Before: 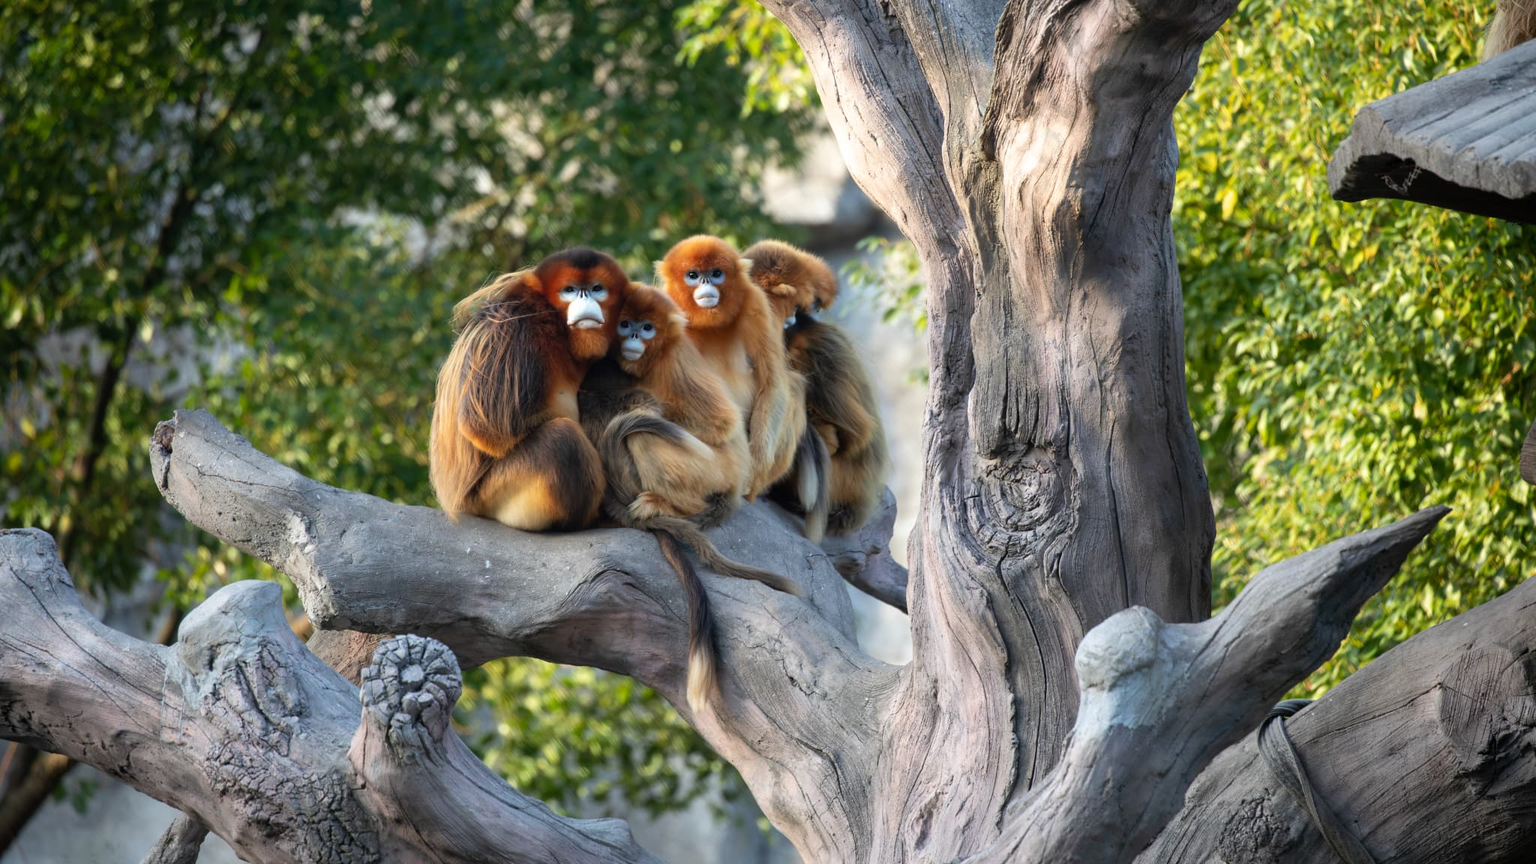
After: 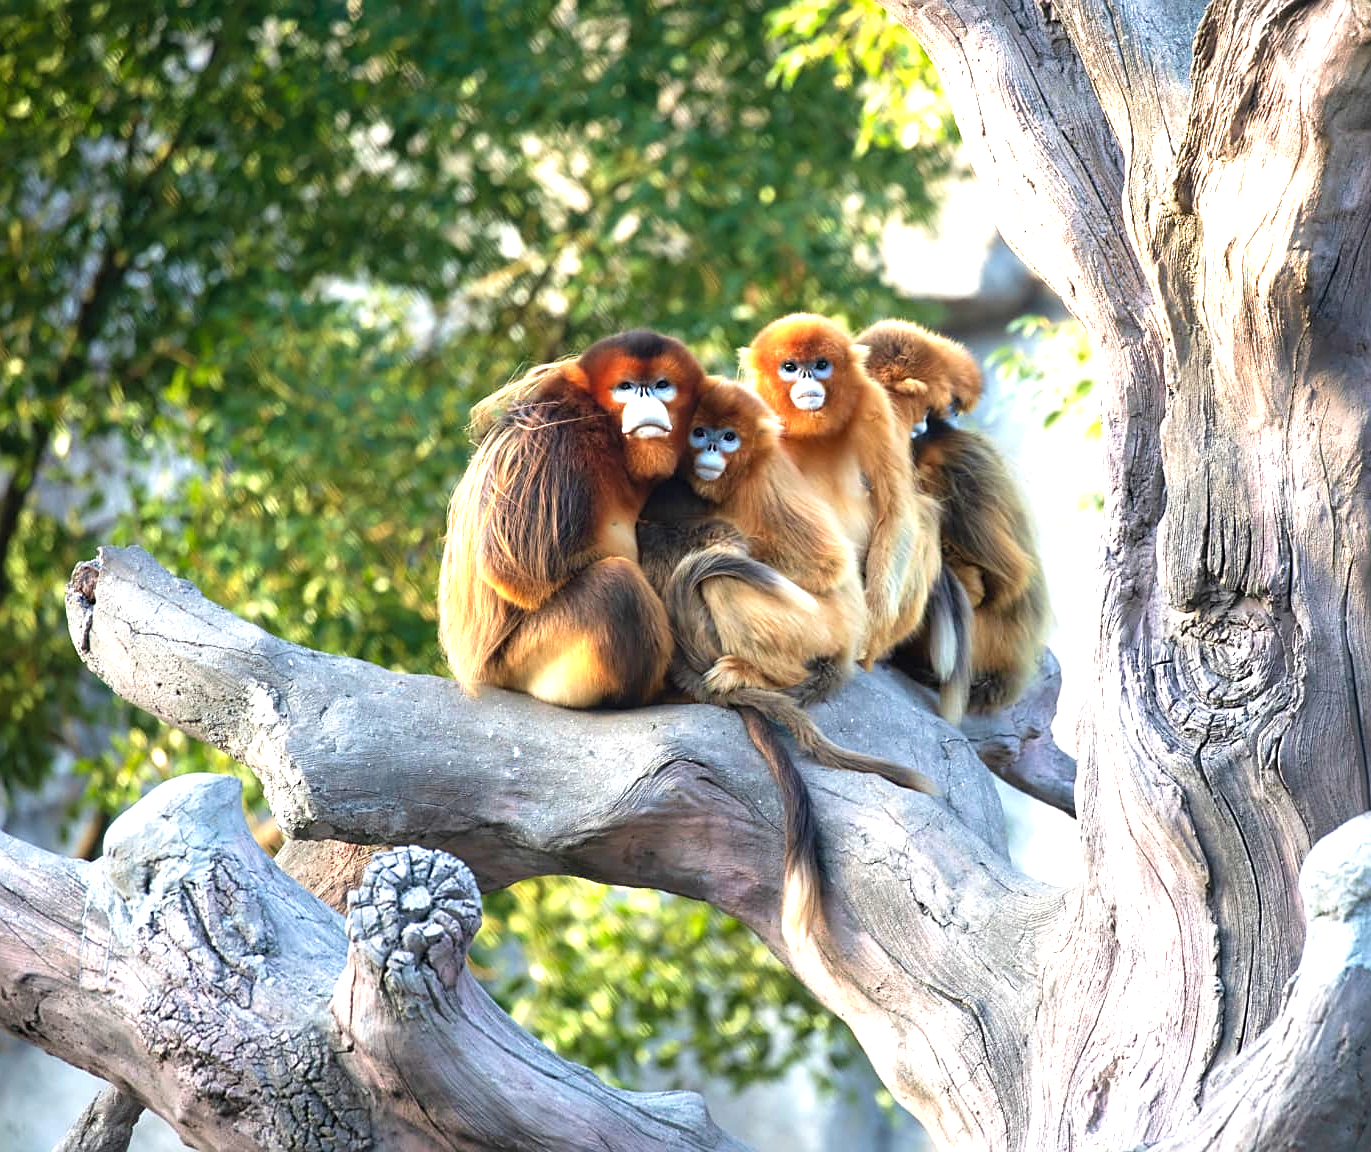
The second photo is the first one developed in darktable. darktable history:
velvia: on, module defaults
exposure: black level correction 0, exposure 1.103 EV, compensate highlight preservation false
crop and rotate: left 6.559%, right 26.475%
sharpen: on, module defaults
